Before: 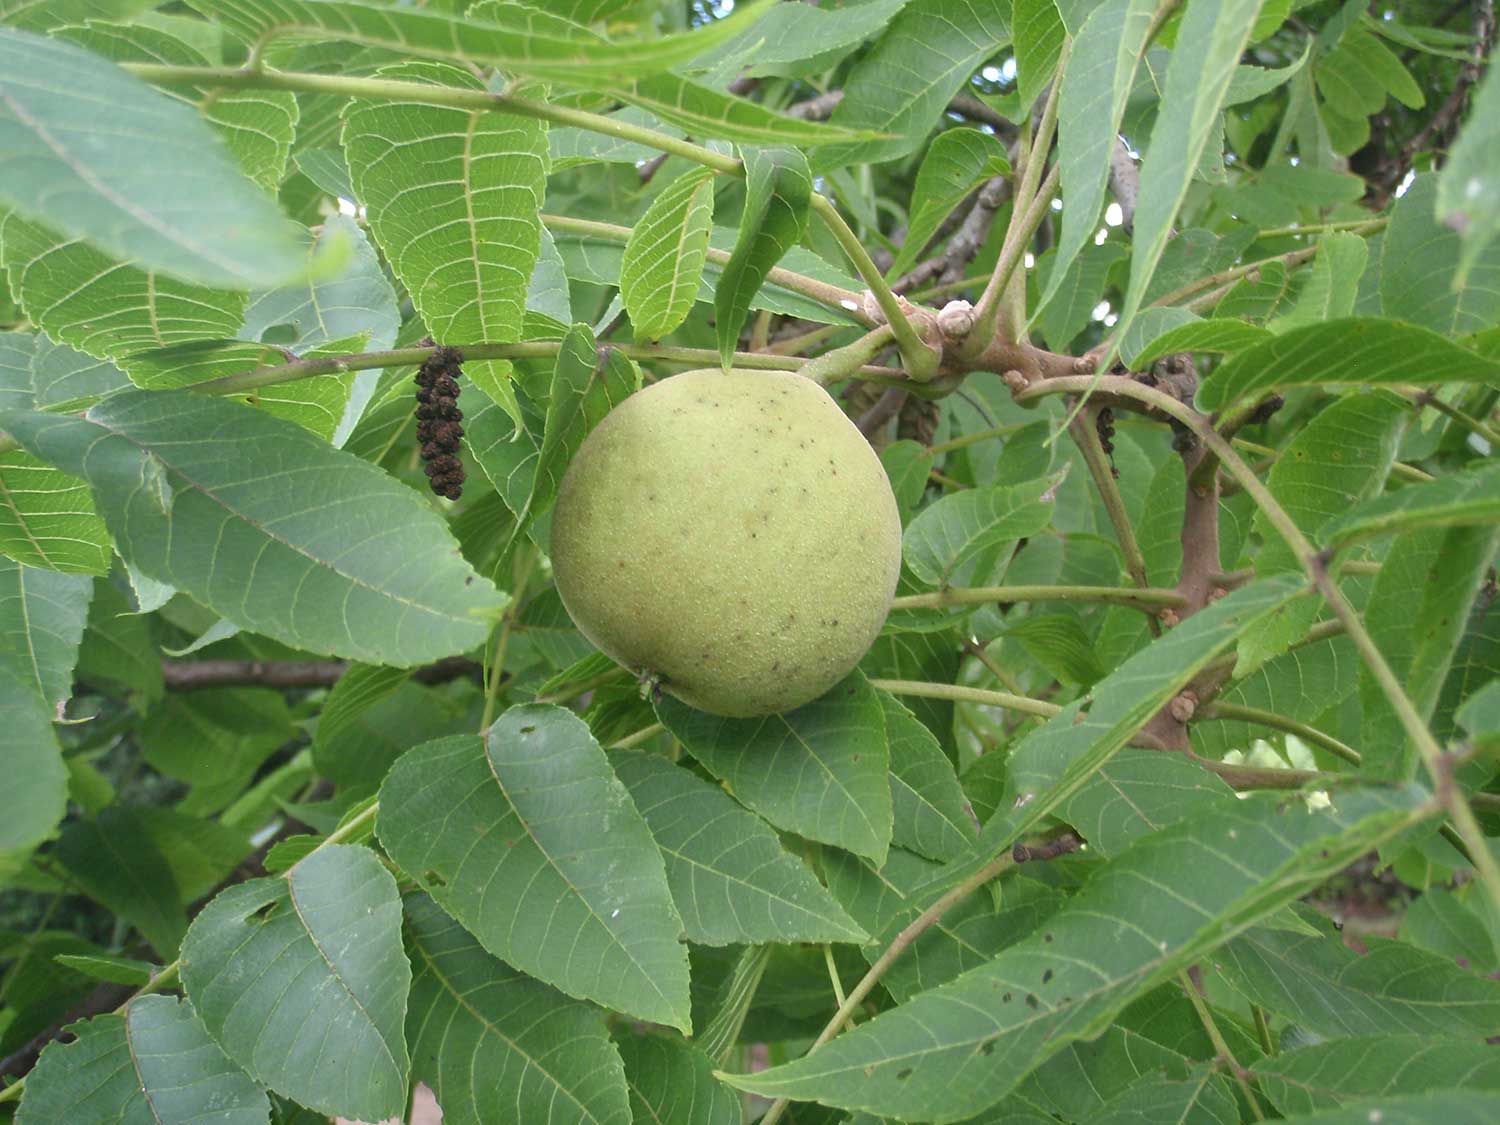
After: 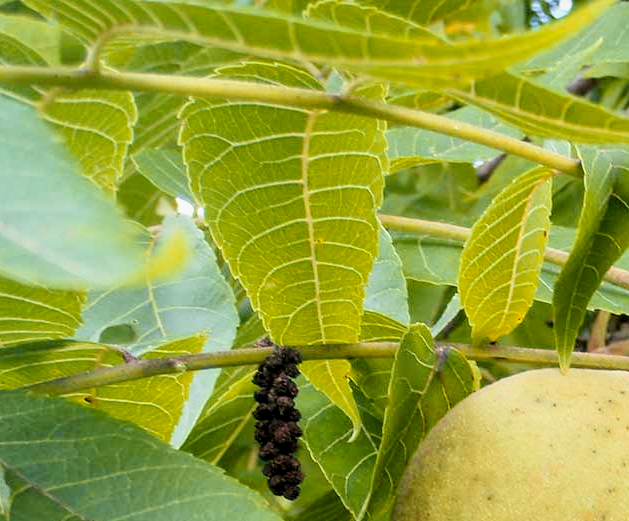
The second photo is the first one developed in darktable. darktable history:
filmic rgb: black relative exposure -5 EV, white relative exposure 3.5 EV, hardness 3.19, contrast 1.4, highlights saturation mix -30%
color zones: curves: ch1 [(0.24, 0.629) (0.75, 0.5)]; ch2 [(0.255, 0.454) (0.745, 0.491)], mix 102.12%
crop and rotate: left 10.817%, top 0.062%, right 47.194%, bottom 53.626%
local contrast: on, module defaults
